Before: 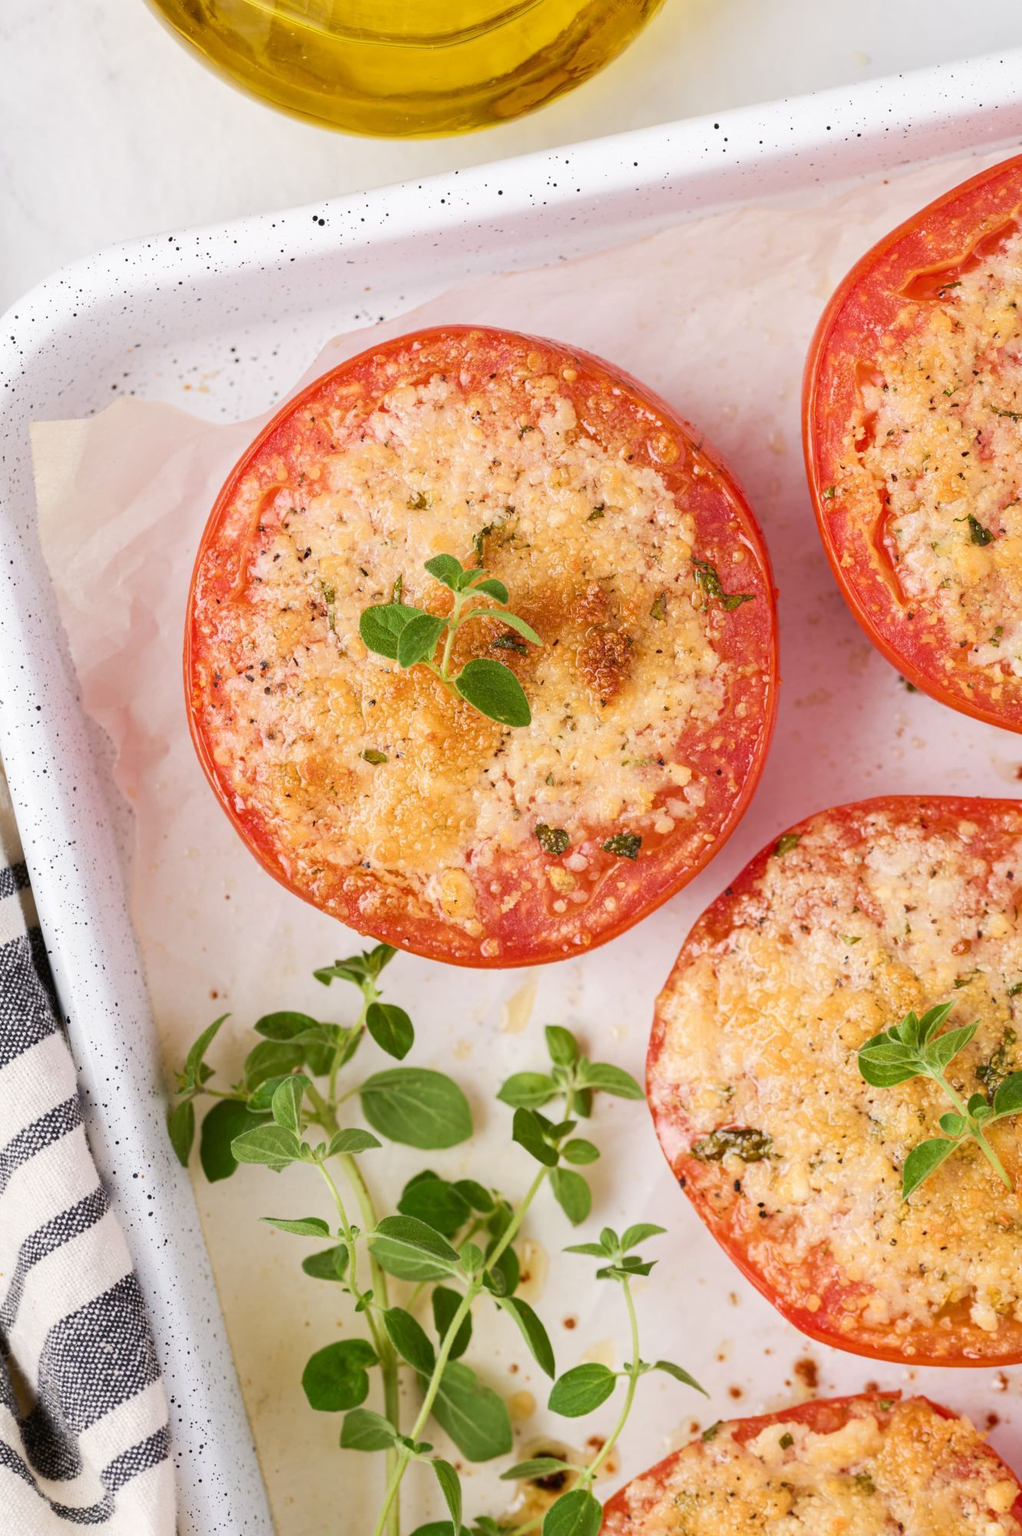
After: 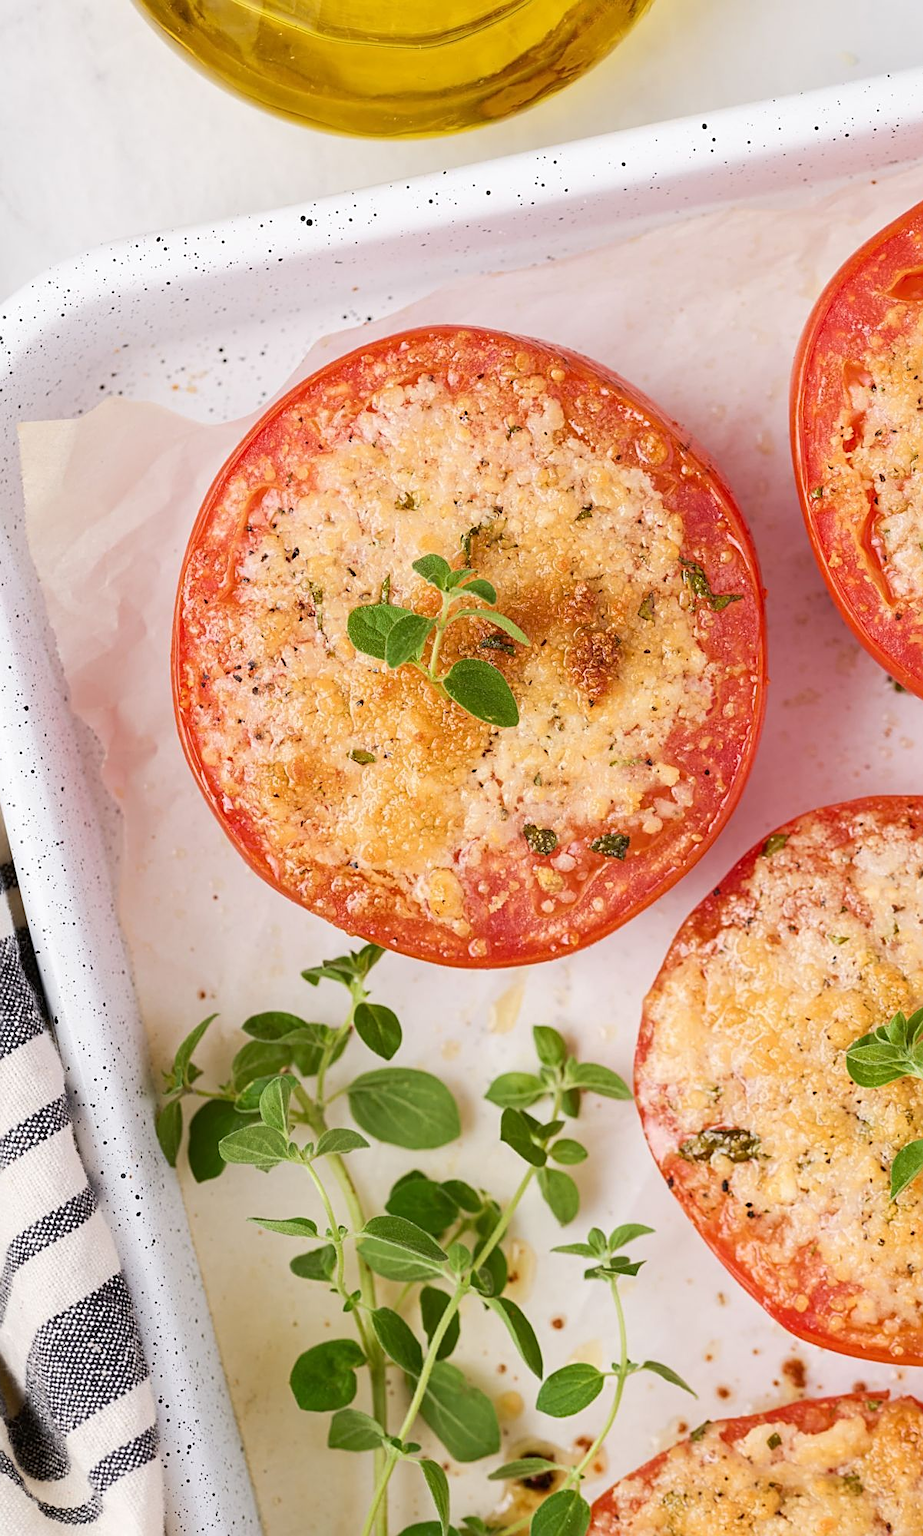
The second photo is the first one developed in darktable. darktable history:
sharpen: on, module defaults
crop and rotate: left 1.224%, right 8.321%
